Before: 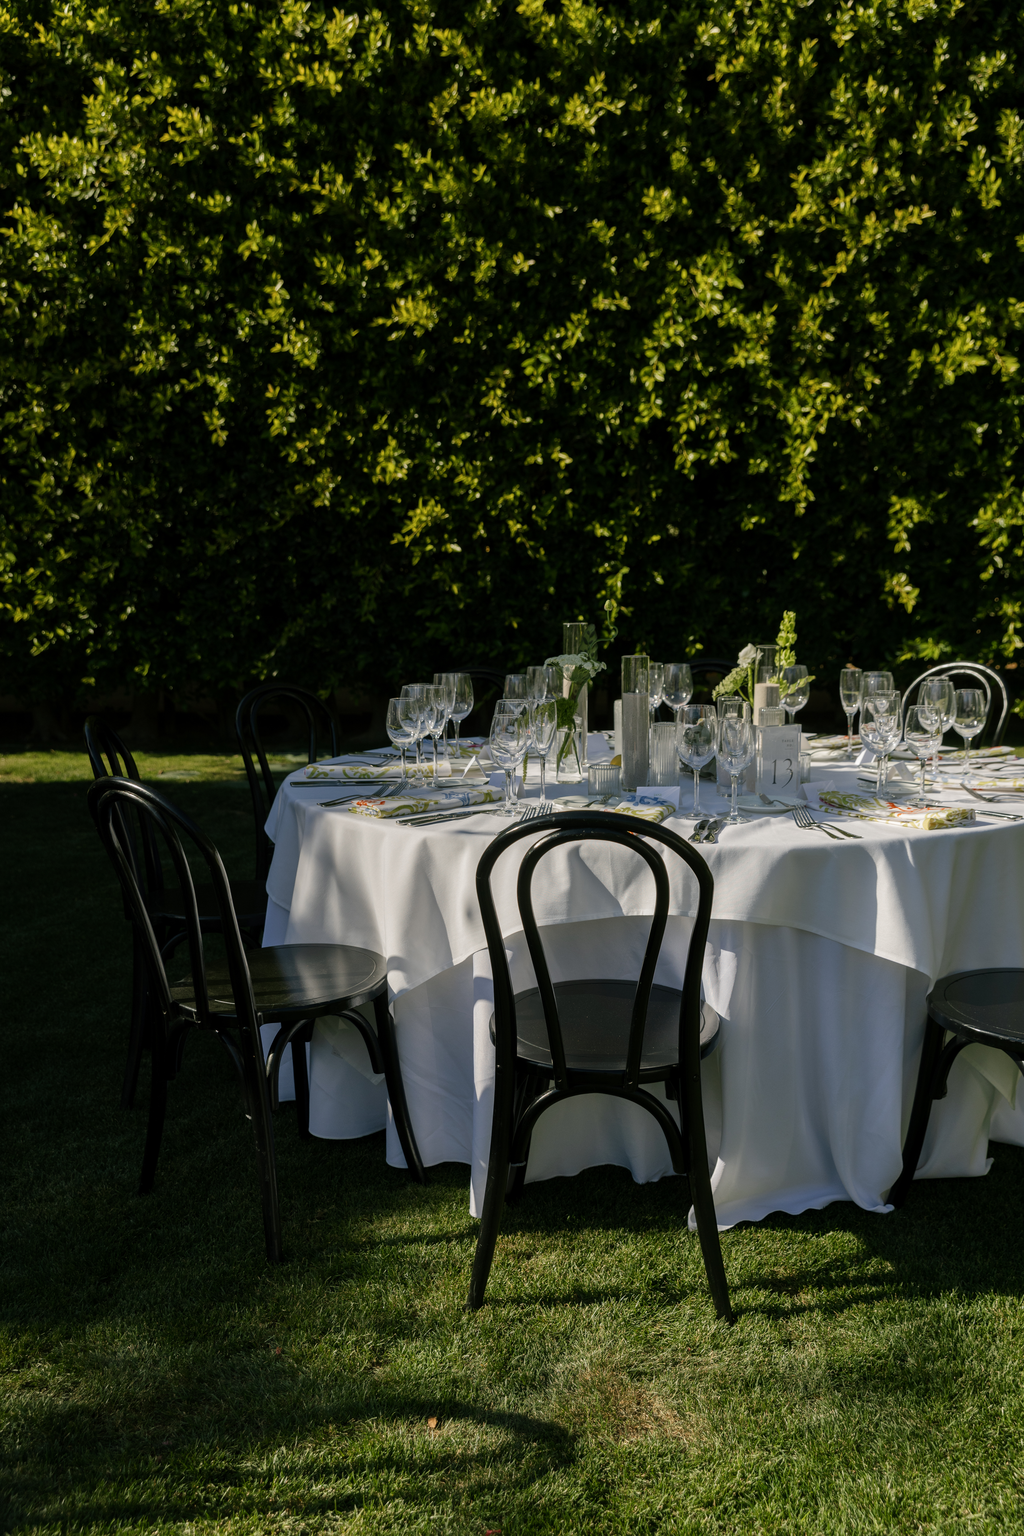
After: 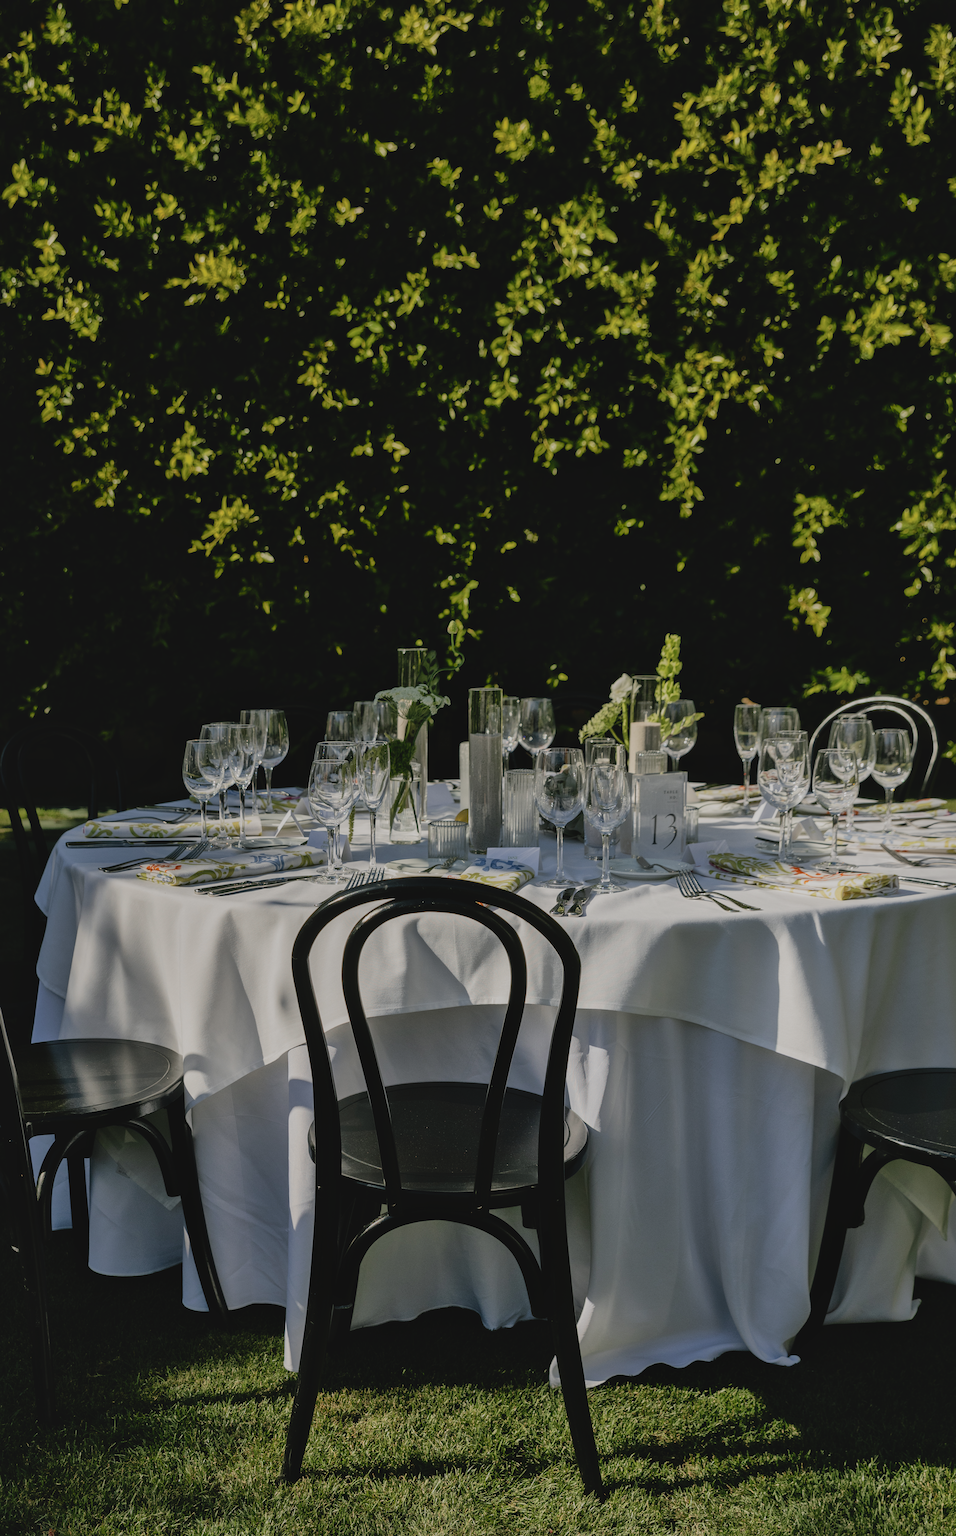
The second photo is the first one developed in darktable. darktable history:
contrast brightness saturation: contrast -0.08, brightness -0.04, saturation -0.11
shadows and highlights: on, module defaults
crop: left 23.095%, top 5.827%, bottom 11.854%
filmic rgb: black relative exposure -7.5 EV, white relative exposure 5 EV, hardness 3.31, contrast 1.3, contrast in shadows safe
